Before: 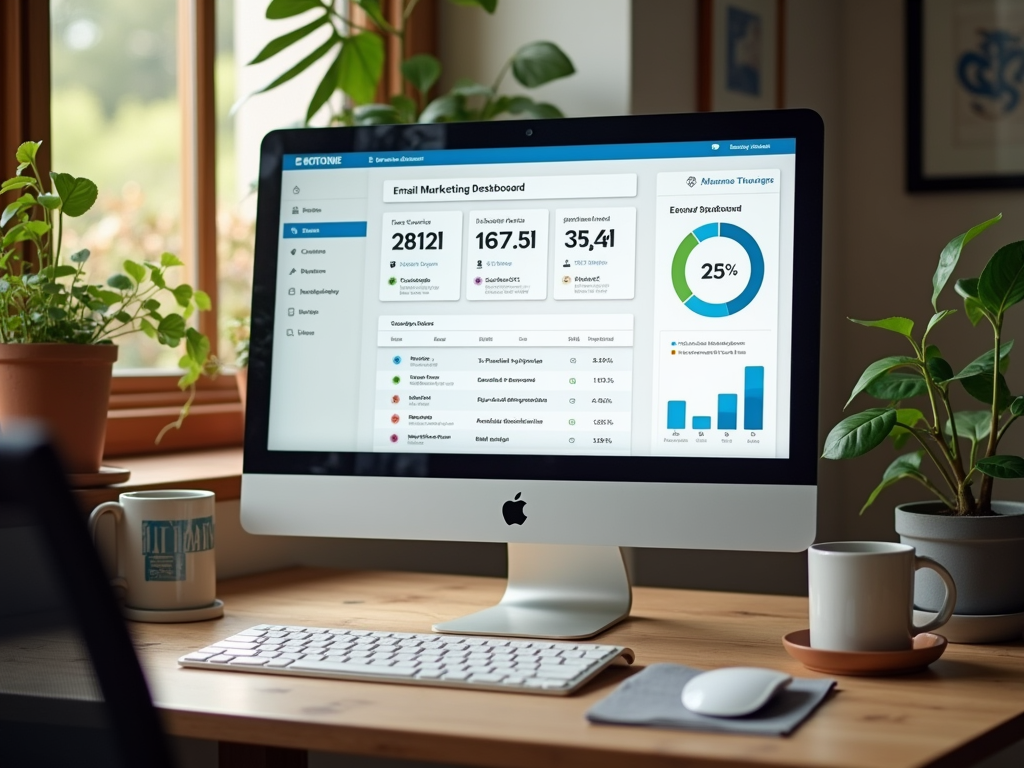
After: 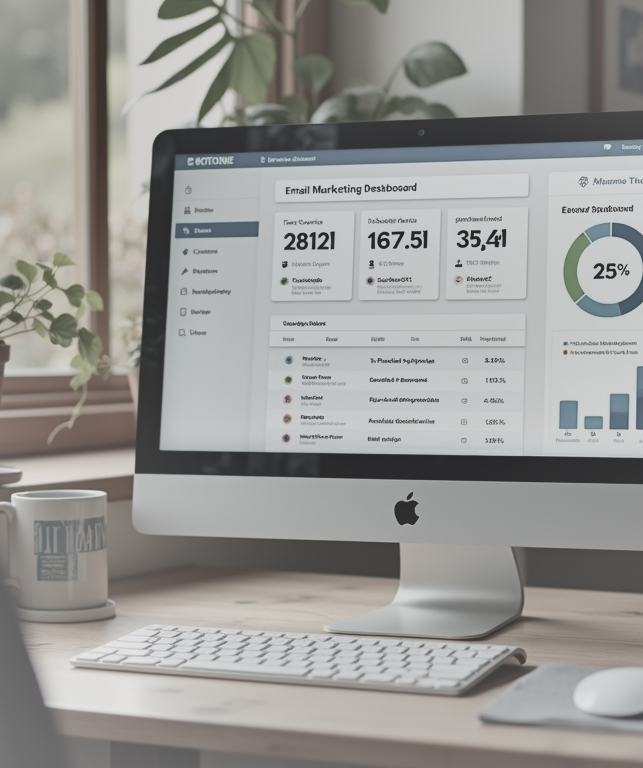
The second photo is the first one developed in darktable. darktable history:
crop: left 10.644%, right 26.528%
shadows and highlights: shadows 24.5, highlights -78.15, soften with gaussian
contrast brightness saturation: contrast -0.32, brightness 0.75, saturation -0.78
